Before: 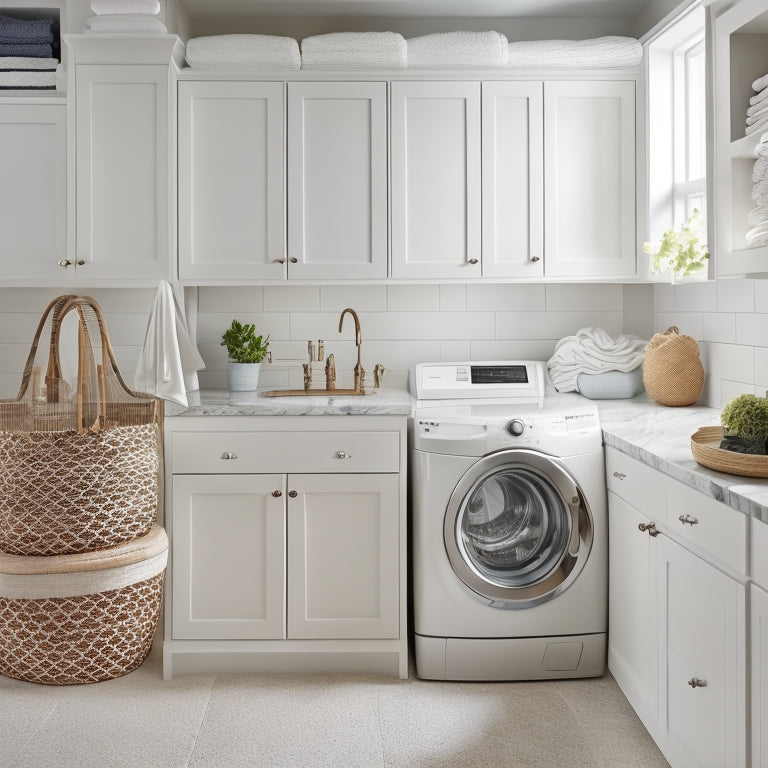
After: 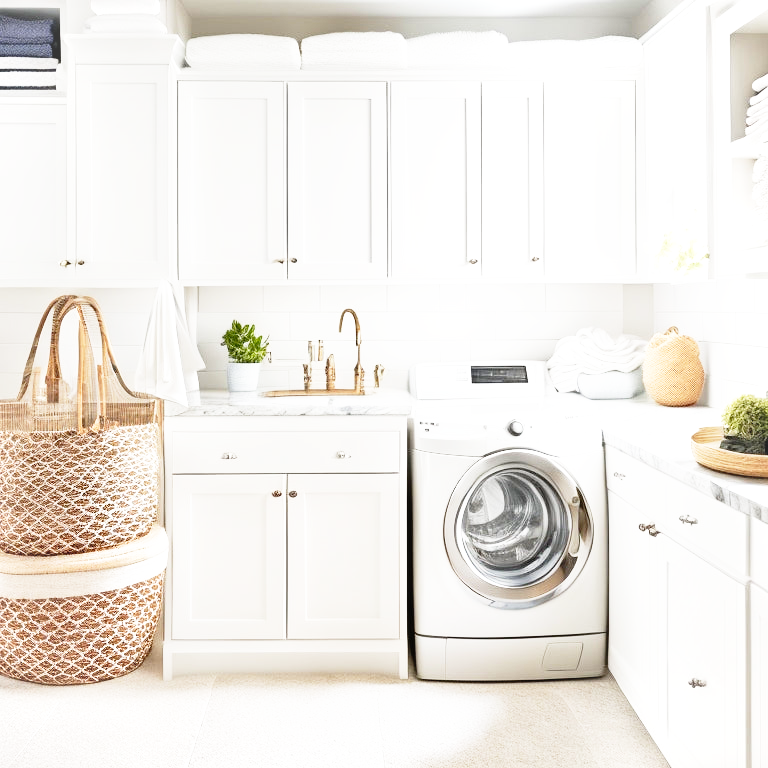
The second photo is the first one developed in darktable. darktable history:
vignetting: brightness 0.034, saturation -0.003, dithering 16-bit output
base curve: curves: ch0 [(0, 0) (0.012, 0.01) (0.073, 0.168) (0.31, 0.711) (0.645, 0.957) (1, 1)], preserve colors none
exposure: black level correction 0, exposure 0.499 EV, compensate highlight preservation false
